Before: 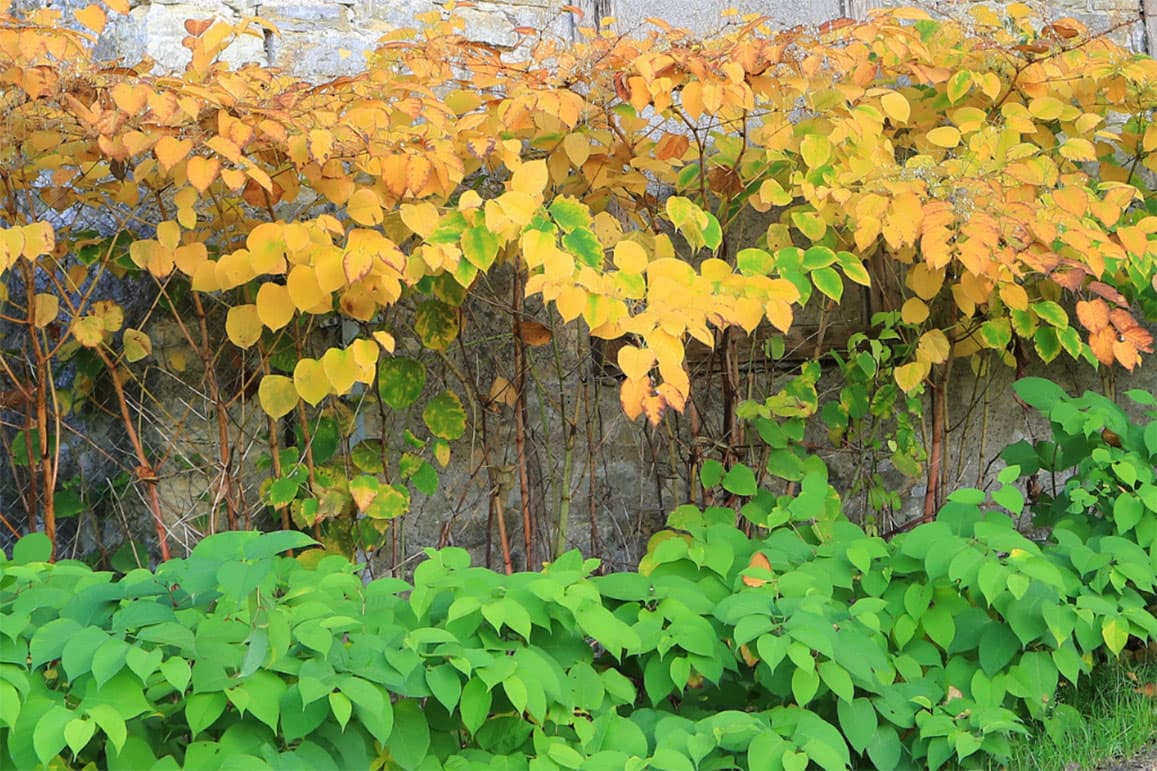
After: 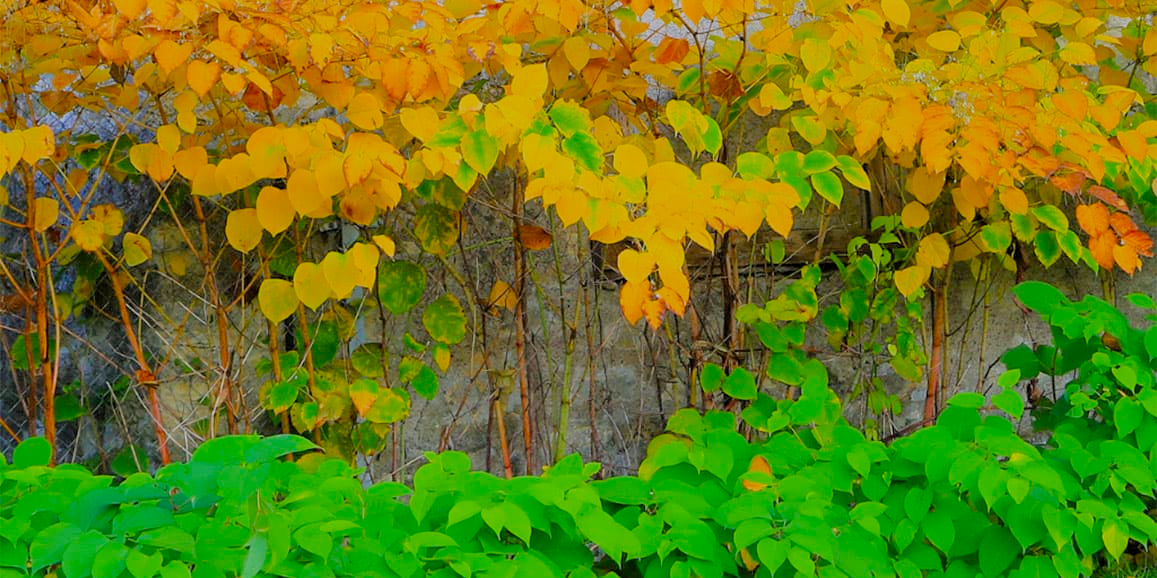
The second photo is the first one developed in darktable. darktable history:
filmic rgb: black relative exposure -8.79 EV, white relative exposure 4.98 EV, threshold 6 EV, target black luminance 0%, hardness 3.77, latitude 66.34%, contrast 0.822, highlights saturation mix 10%, shadows ↔ highlights balance 20%, add noise in highlights 0.1, color science v4 (2020), iterations of high-quality reconstruction 0, type of noise poissonian, enable highlight reconstruction true
color balance rgb: perceptual saturation grading › global saturation 20%, global vibrance 10%
crop and rotate: top 12.5%, bottom 12.5%
